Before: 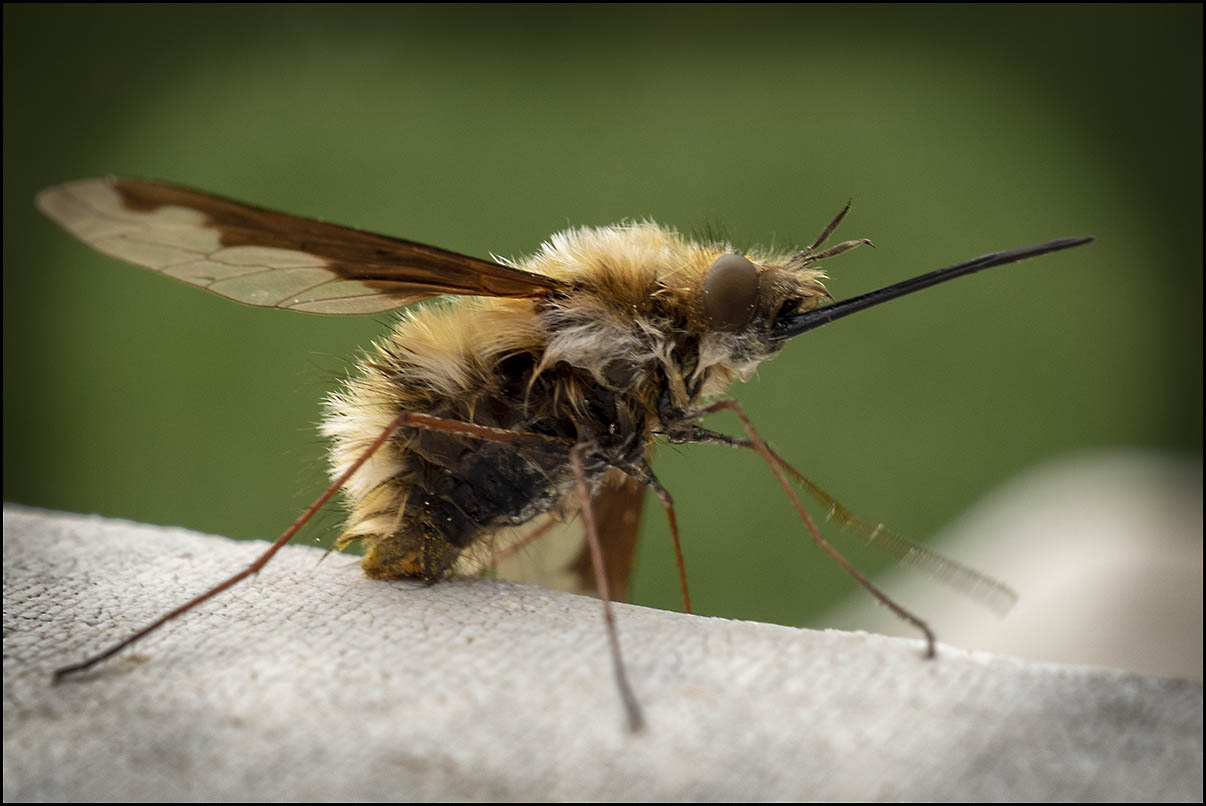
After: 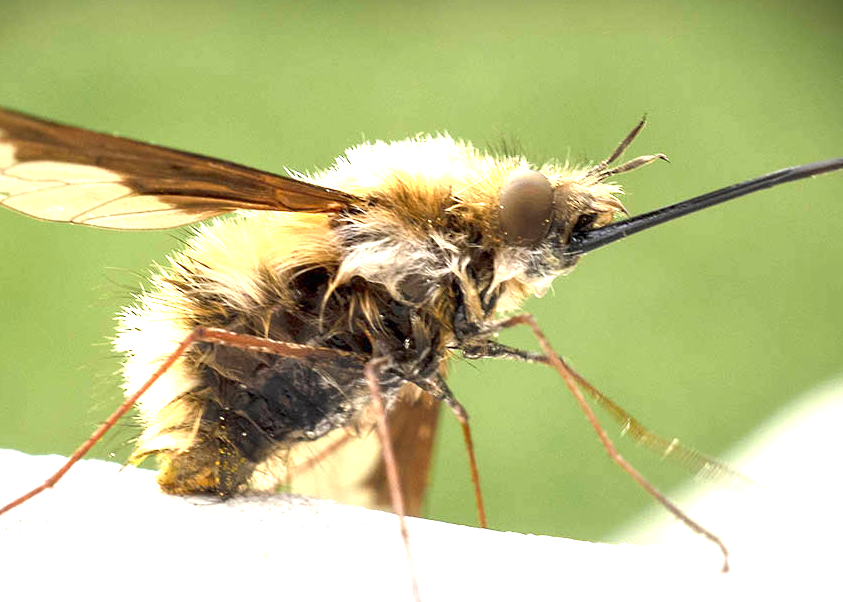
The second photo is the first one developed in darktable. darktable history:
crop and rotate: left 17.046%, top 10.659%, right 12.989%, bottom 14.553%
exposure: exposure 2 EV, compensate exposure bias true, compensate highlight preservation false
